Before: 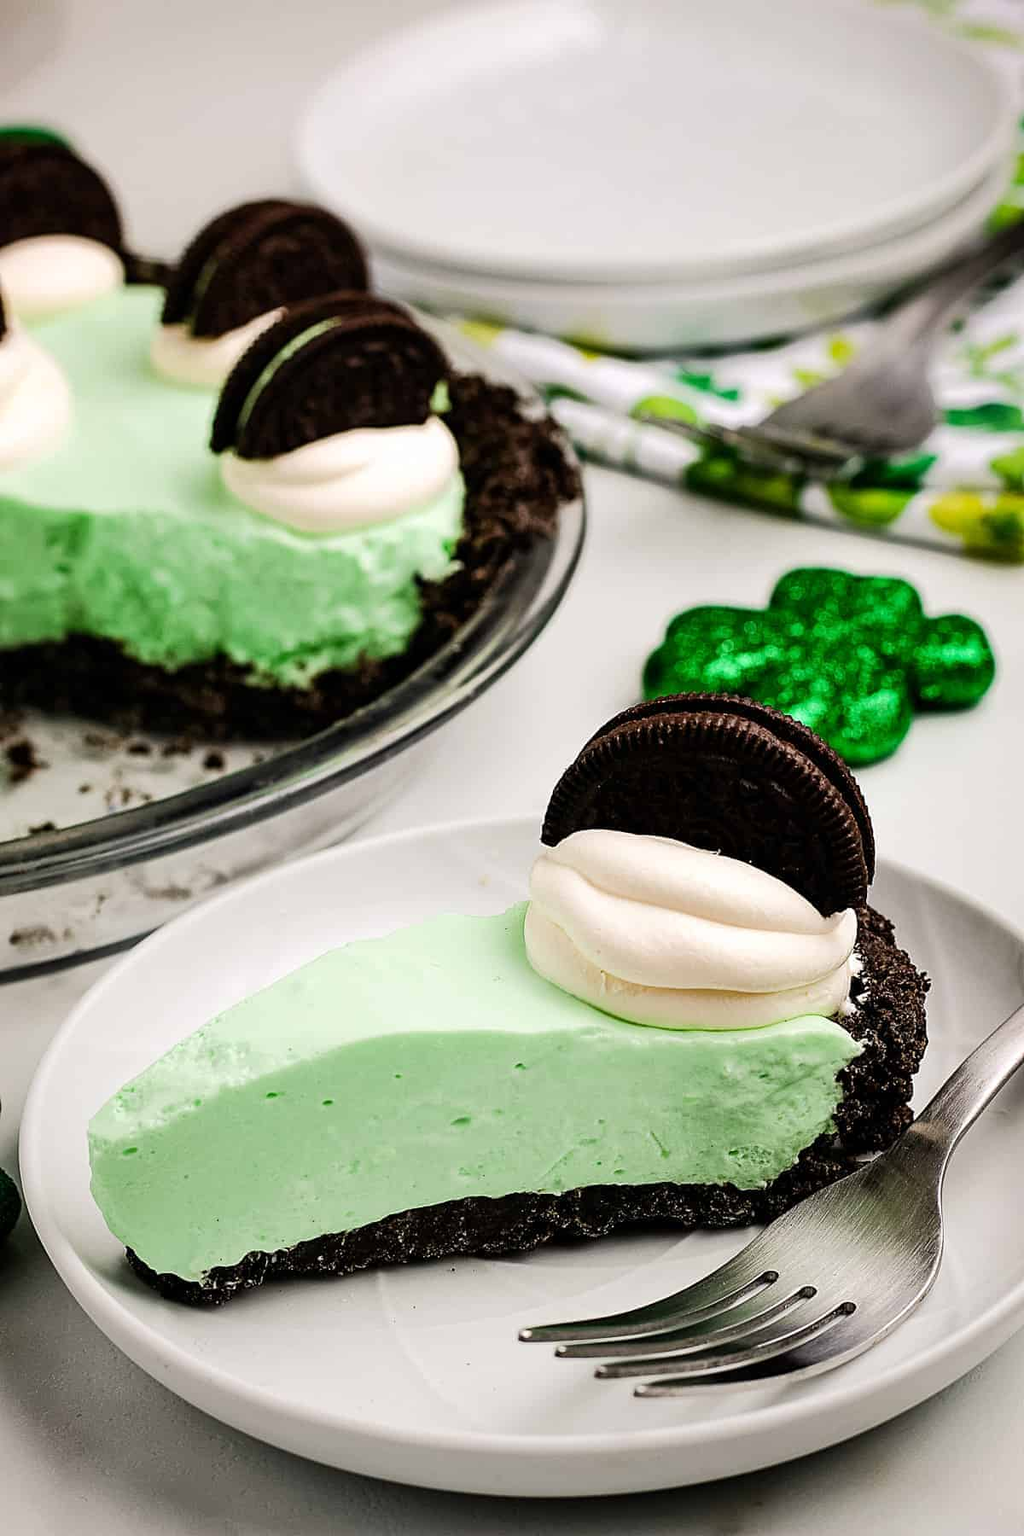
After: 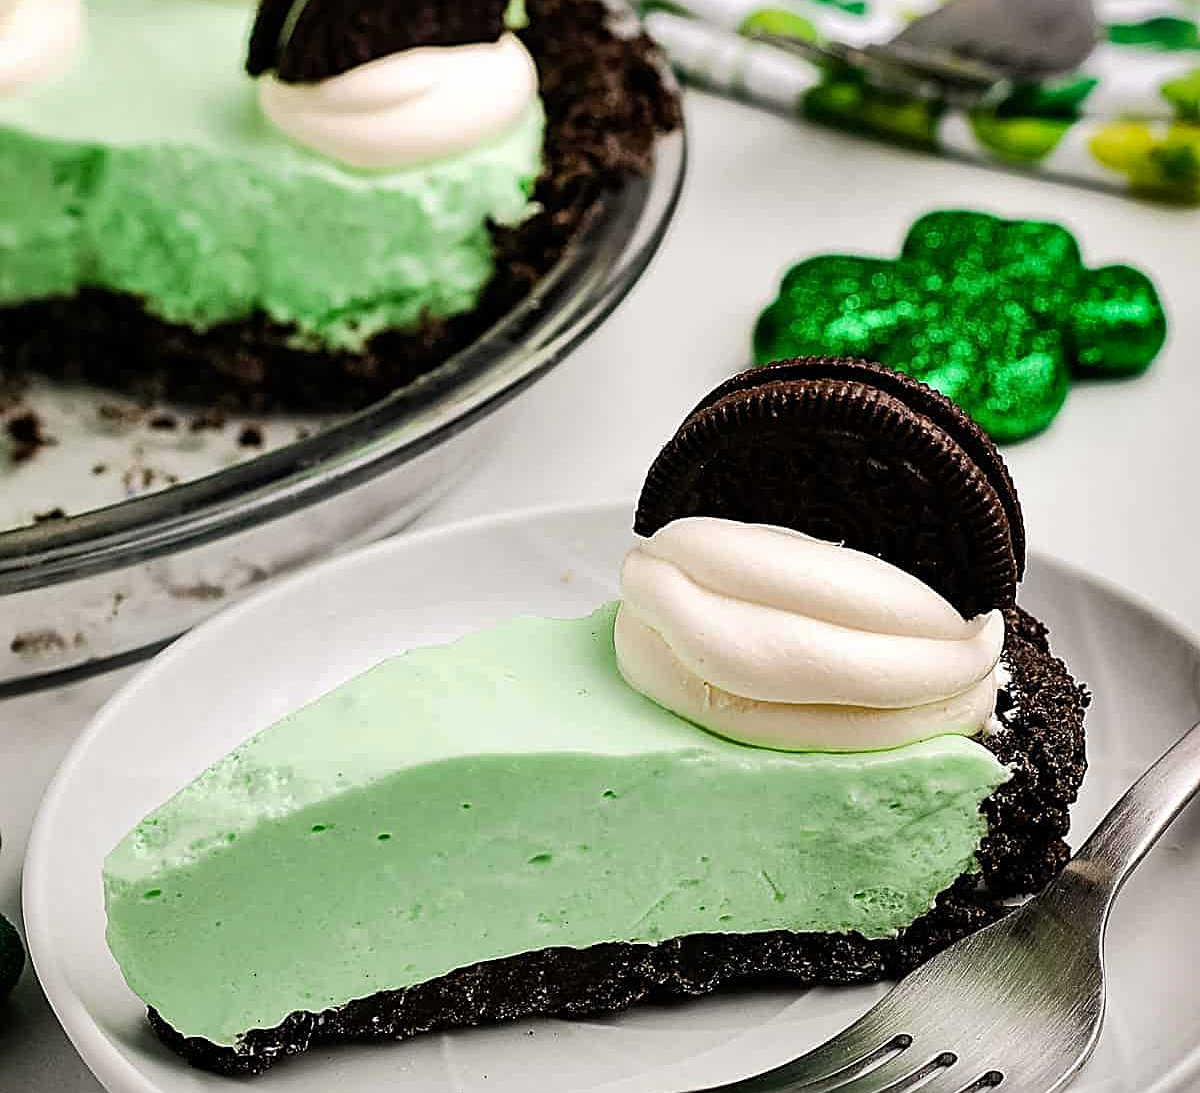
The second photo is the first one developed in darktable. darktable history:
shadows and highlights: low approximation 0.01, soften with gaussian
crop and rotate: top 25.288%, bottom 13.956%
sharpen: on, module defaults
